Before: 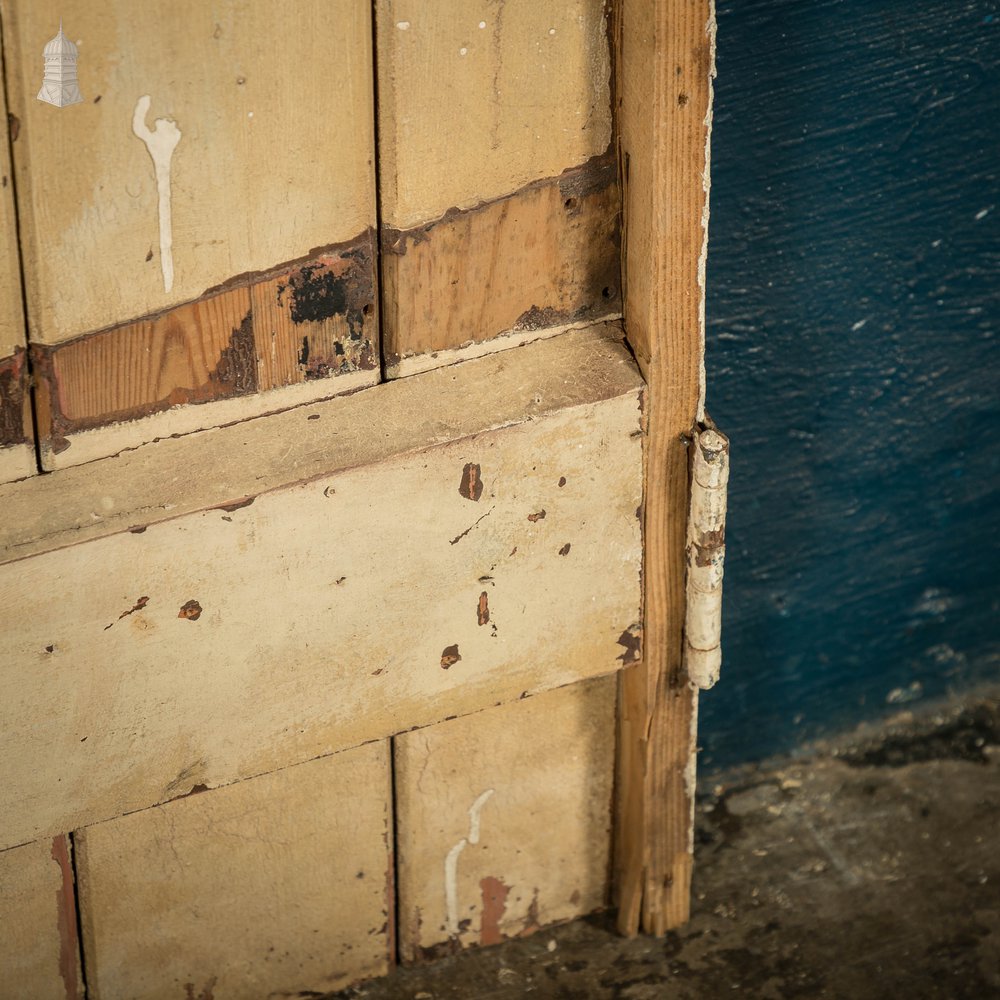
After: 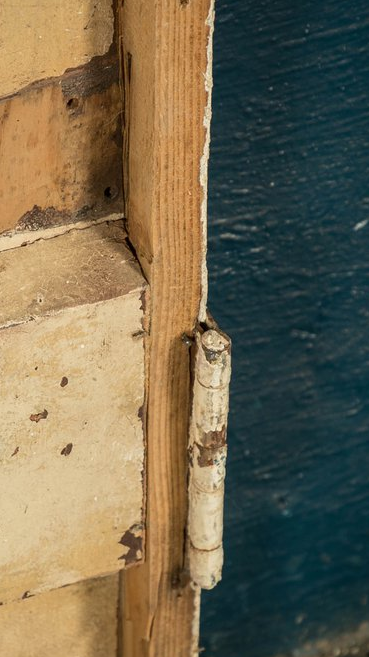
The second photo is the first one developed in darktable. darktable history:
crop and rotate: left 49.801%, top 10.097%, right 13.255%, bottom 24.162%
